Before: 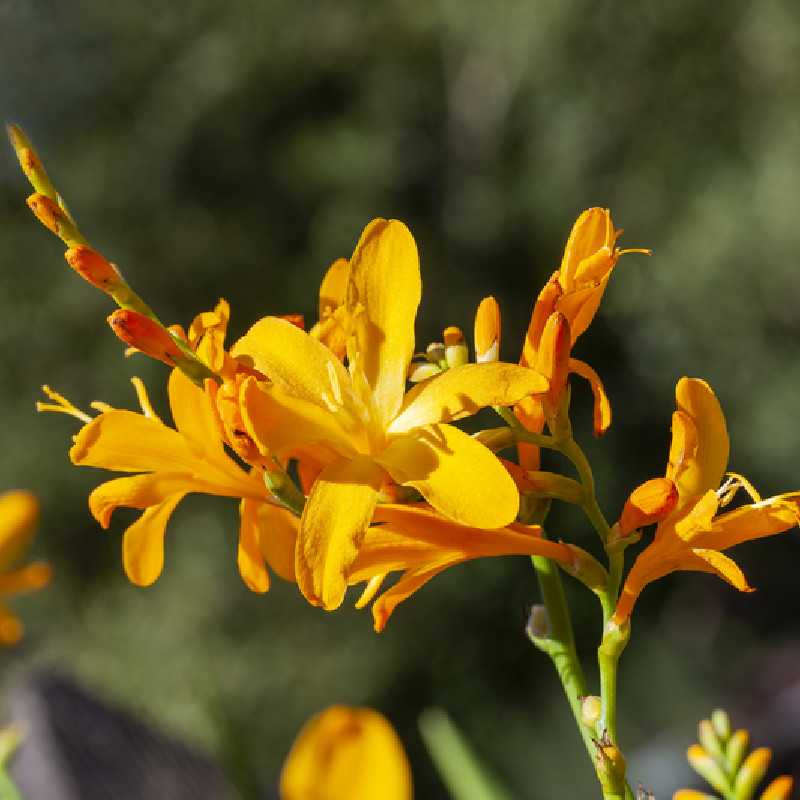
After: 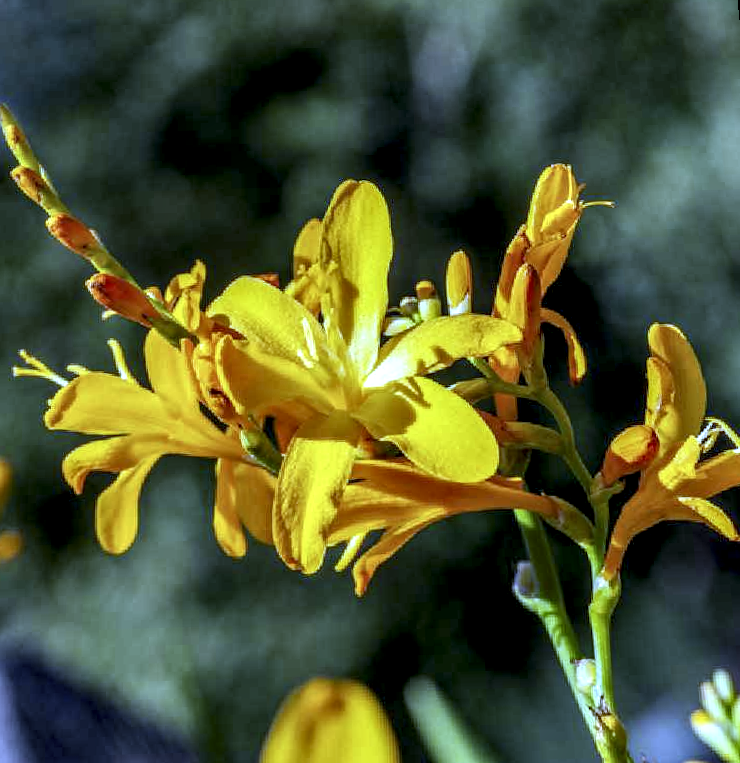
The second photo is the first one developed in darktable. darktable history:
white balance: red 0.766, blue 1.537
local contrast: highlights 19%, detail 186%
rotate and perspective: rotation -1.68°, lens shift (vertical) -0.146, crop left 0.049, crop right 0.912, crop top 0.032, crop bottom 0.96
